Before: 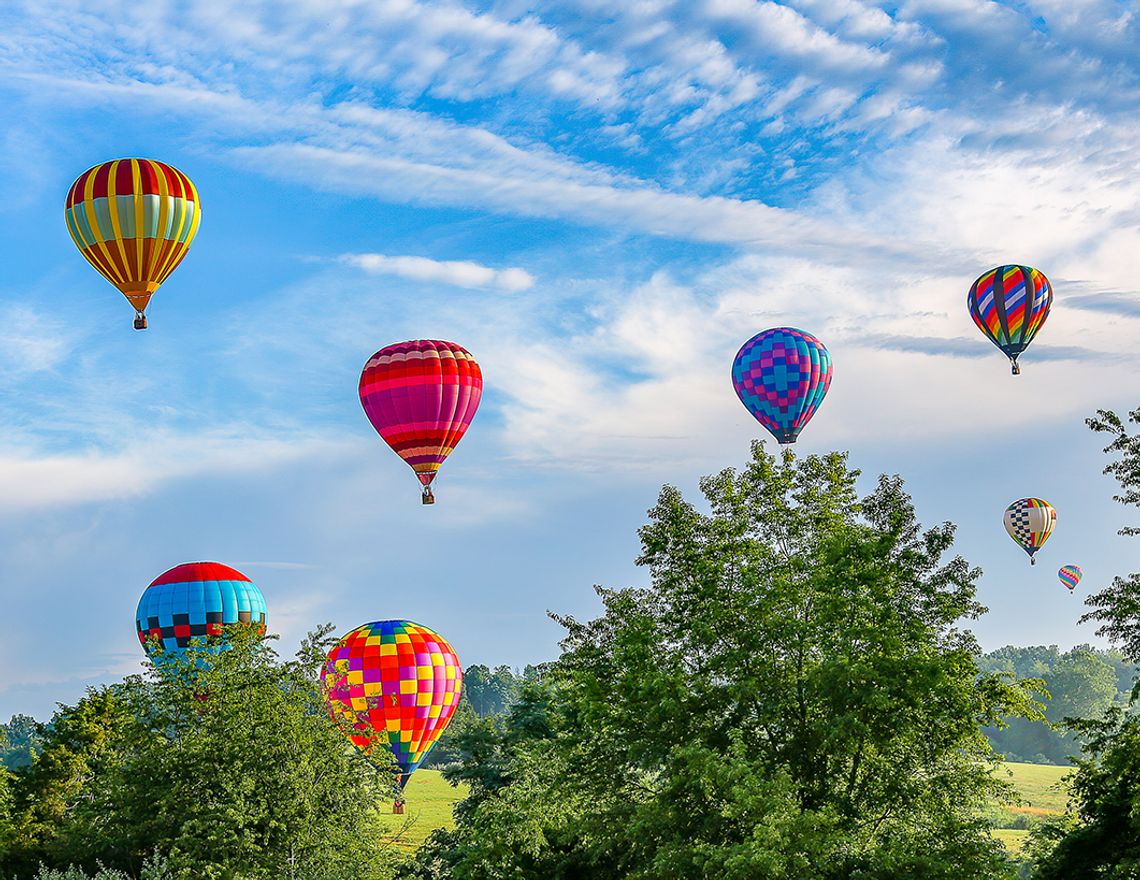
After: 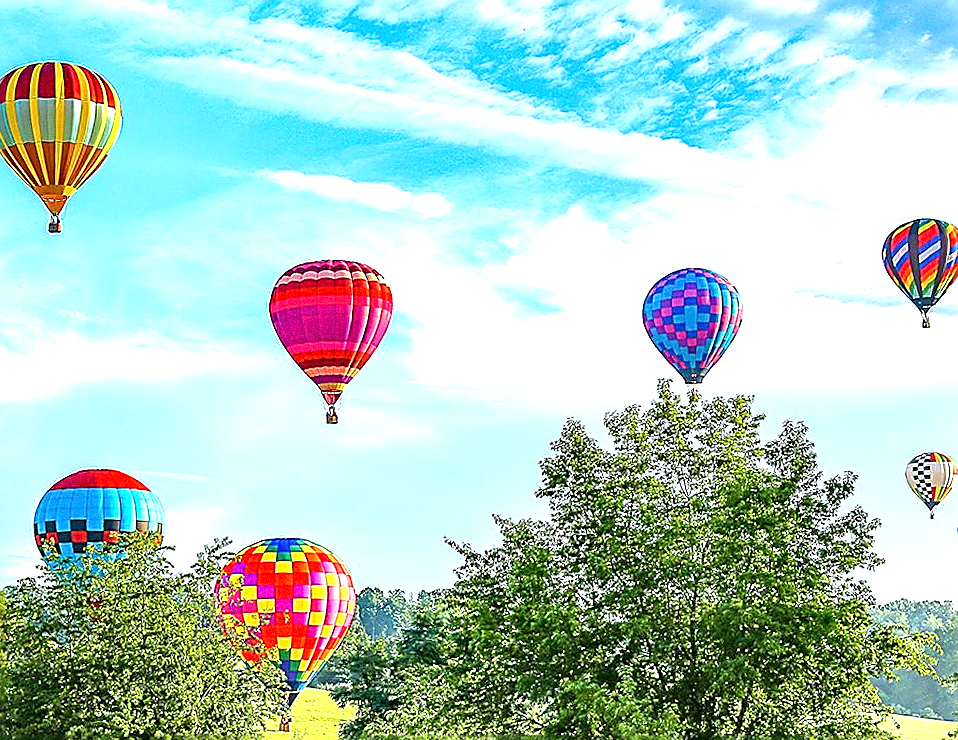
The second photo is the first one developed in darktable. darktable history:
white balance: red 0.978, blue 0.999
crop and rotate: angle -3.27°, left 5.211%, top 5.211%, right 4.607%, bottom 4.607%
grain: coarseness 3.21 ISO
exposure: black level correction 0.001, exposure 1.129 EV, compensate exposure bias true, compensate highlight preservation false
sharpen: radius 1.685, amount 1.294
